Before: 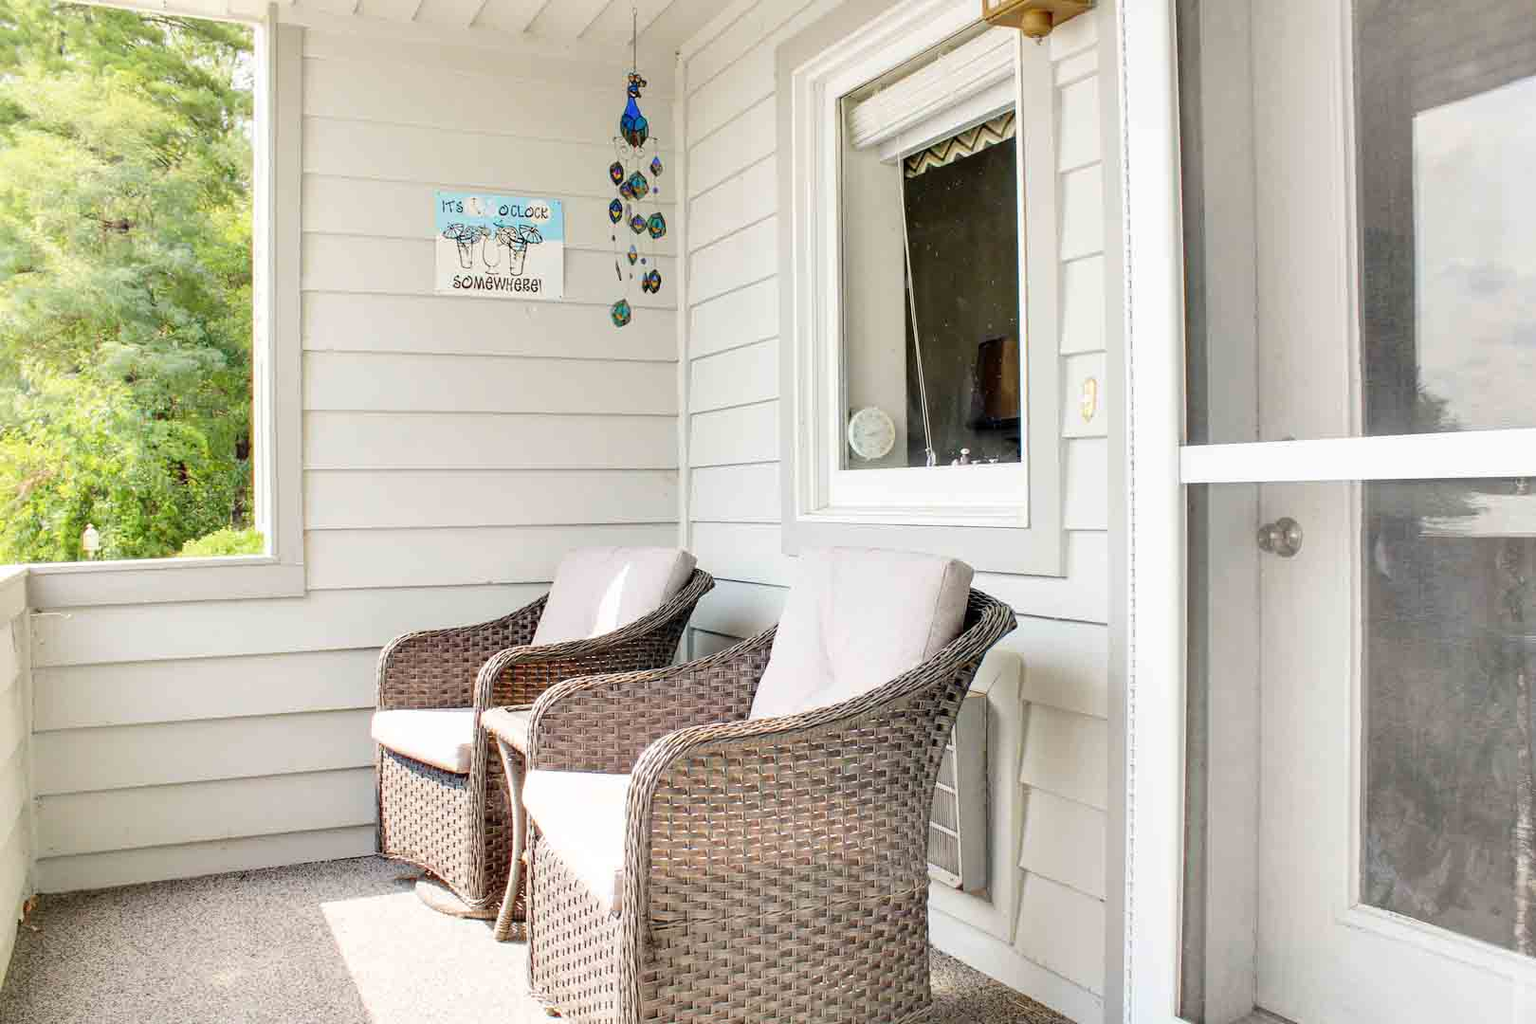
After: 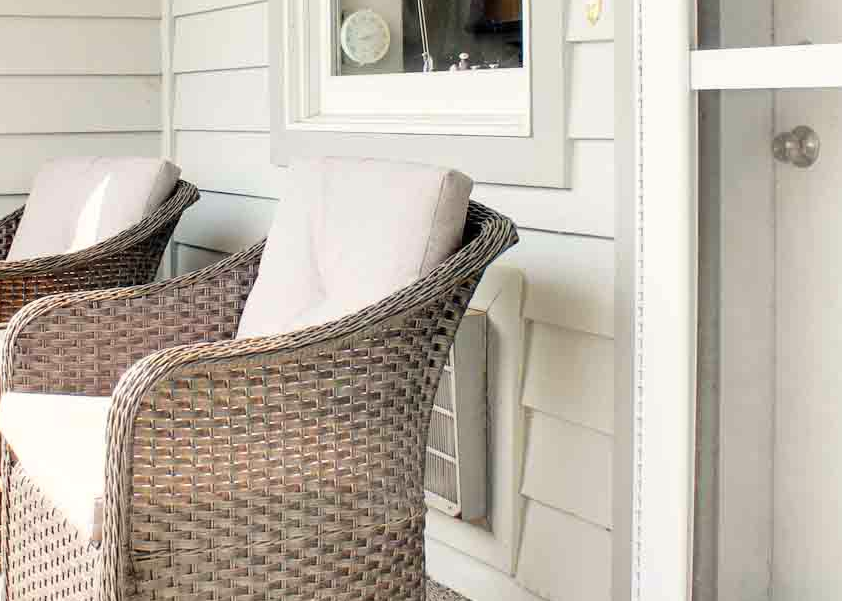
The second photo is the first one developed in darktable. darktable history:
color correction: highlights b* 2.94
crop: left 34.254%, top 38.958%, right 13.734%, bottom 5.351%
